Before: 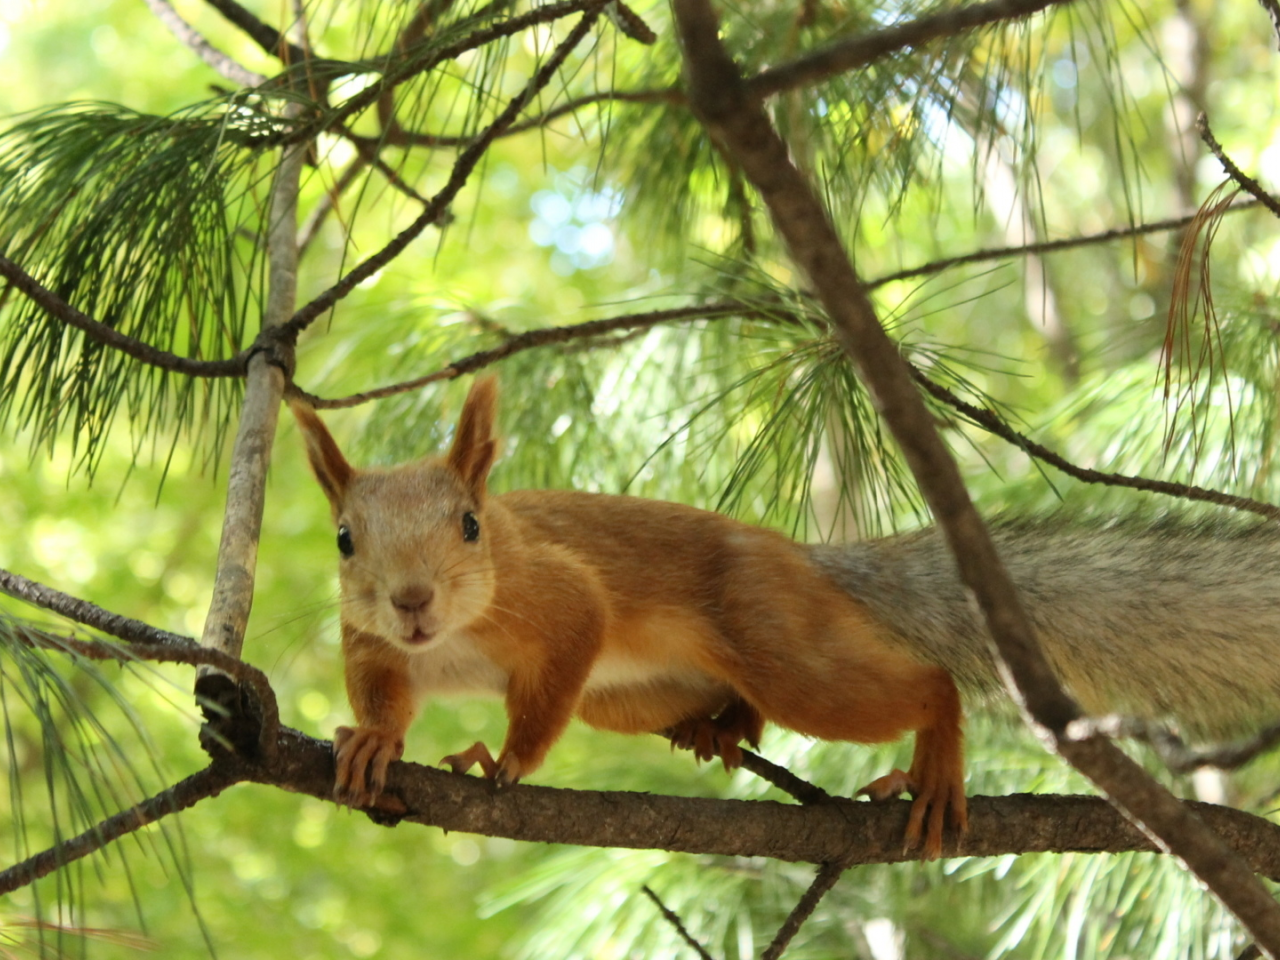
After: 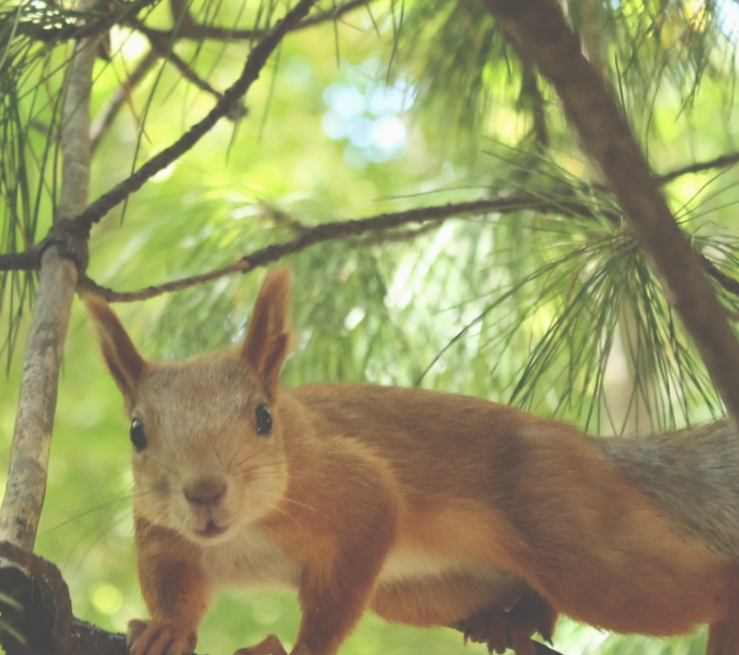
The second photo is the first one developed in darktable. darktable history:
crop: left 16.202%, top 11.208%, right 26.045%, bottom 20.557%
exposure: black level correction -0.062, exposure -0.05 EV, compensate highlight preservation false
